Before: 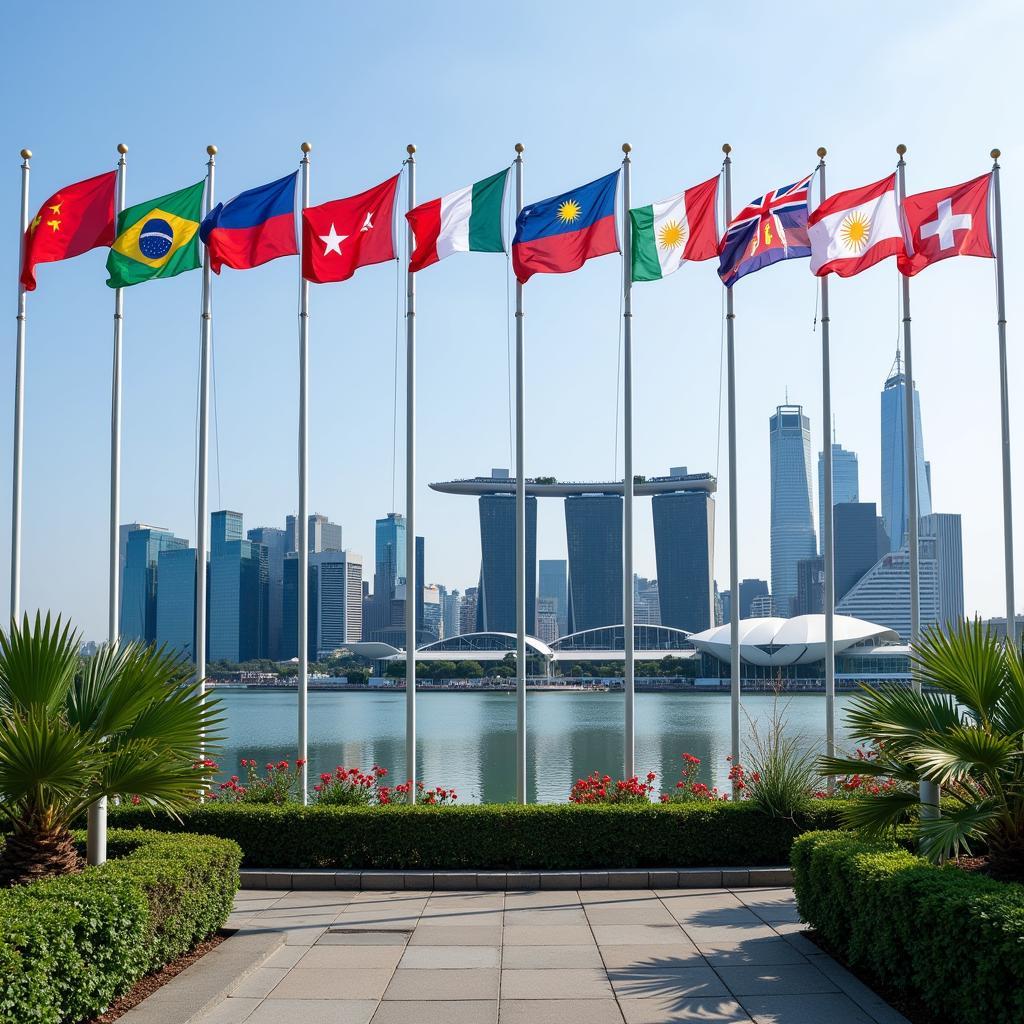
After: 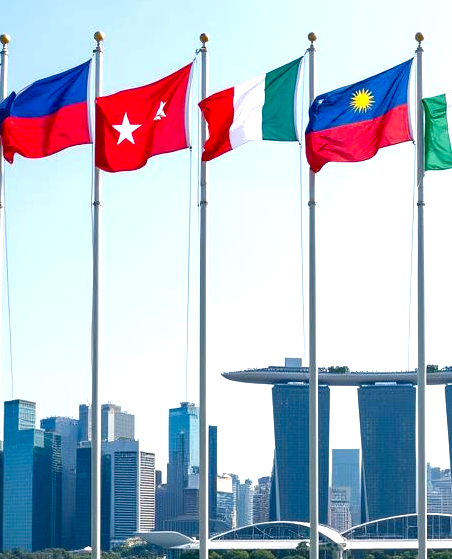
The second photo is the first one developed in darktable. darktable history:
crop: left 20.247%, top 10.892%, right 35.568%, bottom 34.502%
color balance rgb: power › hue 329.52°, highlights gain › chroma 1.014%, highlights gain › hue 60.17°, perceptual saturation grading › global saturation 20%, perceptual saturation grading › highlights -25.087%, perceptual saturation grading › shadows 25.265%, perceptual brilliance grading › global brilliance 18.221%
